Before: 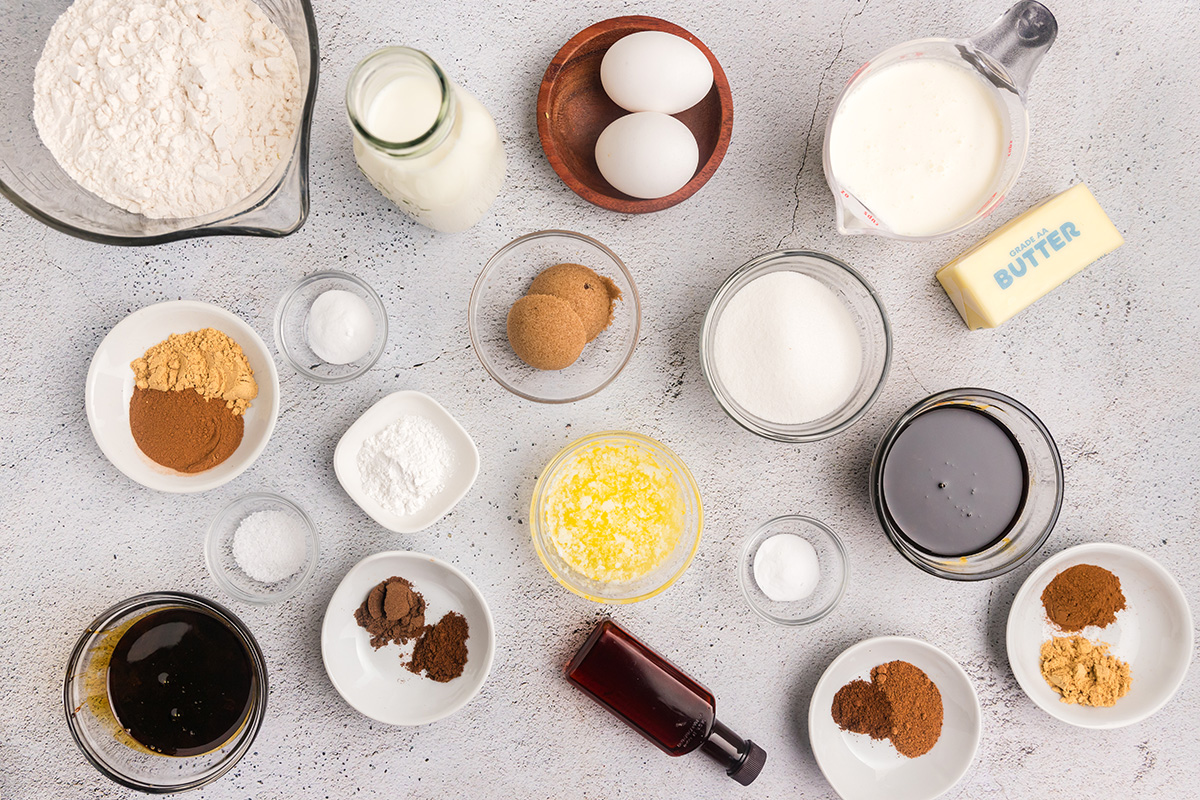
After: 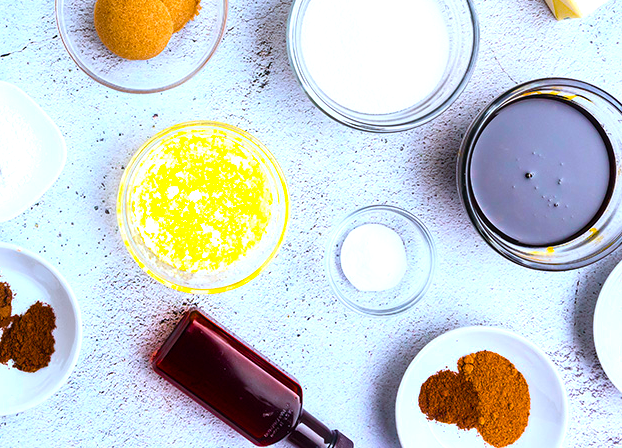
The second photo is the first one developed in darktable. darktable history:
crop: left 34.499%, top 38.792%, right 13.592%, bottom 5.191%
color calibration: x 0.38, y 0.39, temperature 4077.81 K
color balance rgb: shadows lift › chroma 1.047%, shadows lift › hue 31.5°, power › hue 61.69°, linear chroma grading › global chroma 14.907%, perceptual saturation grading › global saturation 35.741%, perceptual saturation grading › shadows 36.021%, perceptual brilliance grading › global brilliance 11.01%, global vibrance 35.58%, contrast 10.214%
